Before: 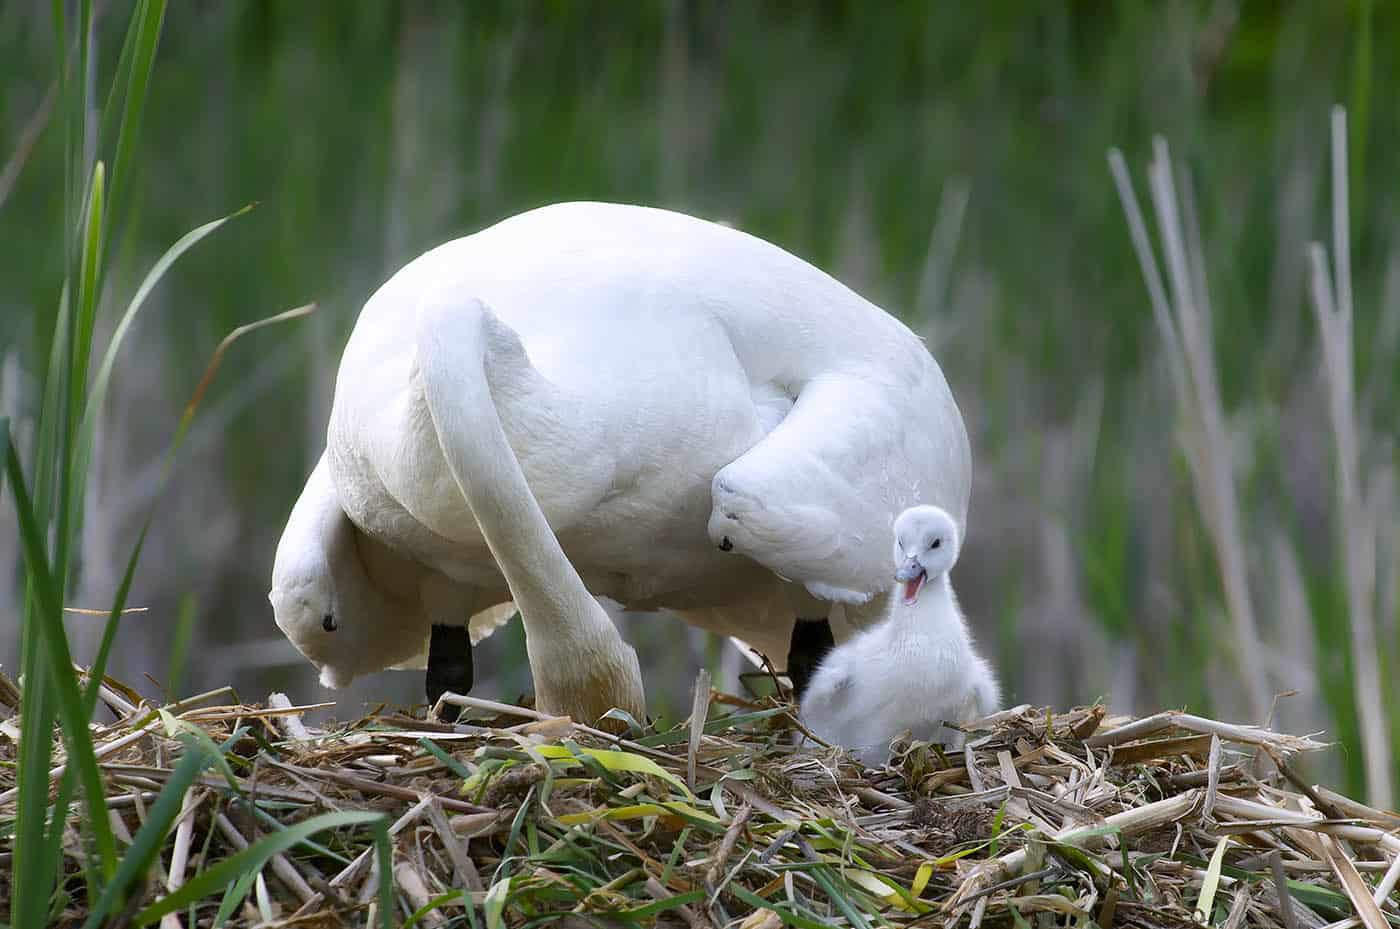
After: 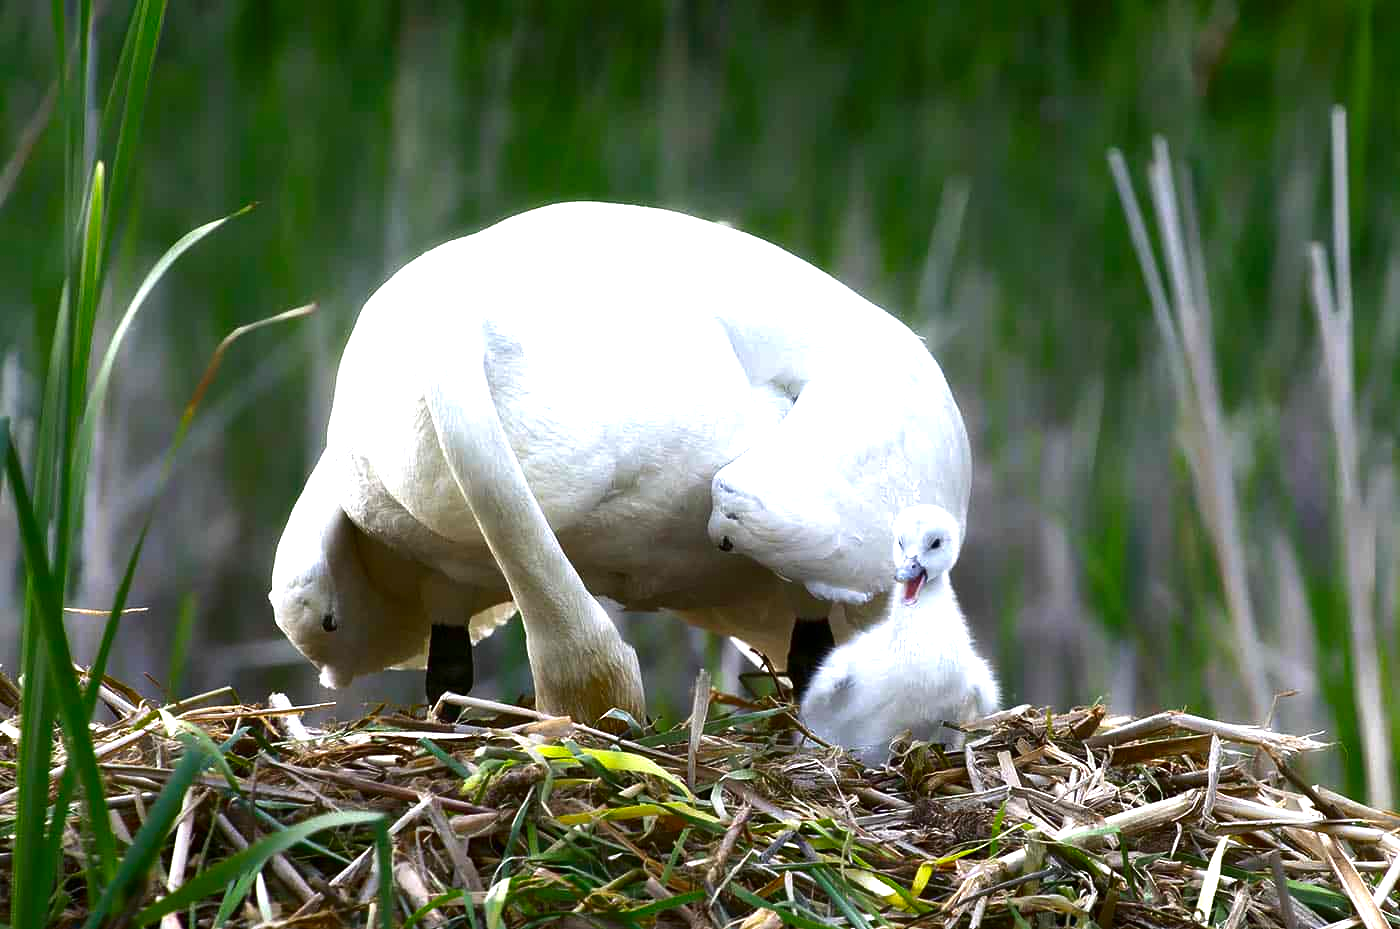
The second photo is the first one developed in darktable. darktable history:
exposure: black level correction -0.001, exposure 0.908 EV, compensate highlight preservation false
contrast brightness saturation: brightness -0.252, saturation 0.202
